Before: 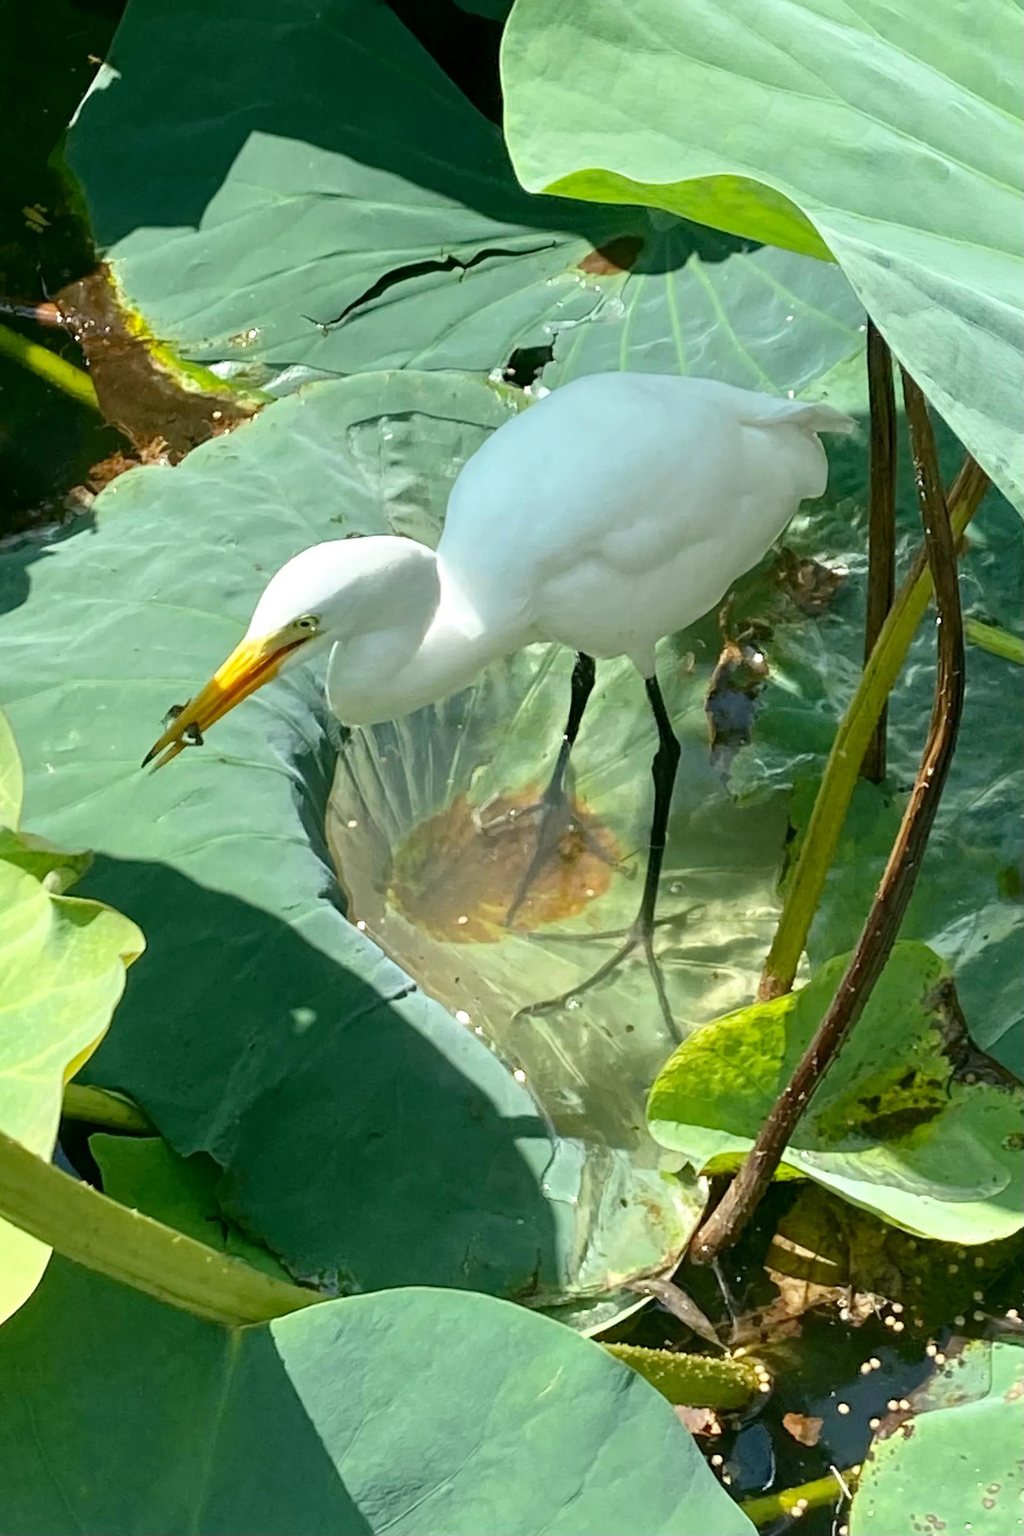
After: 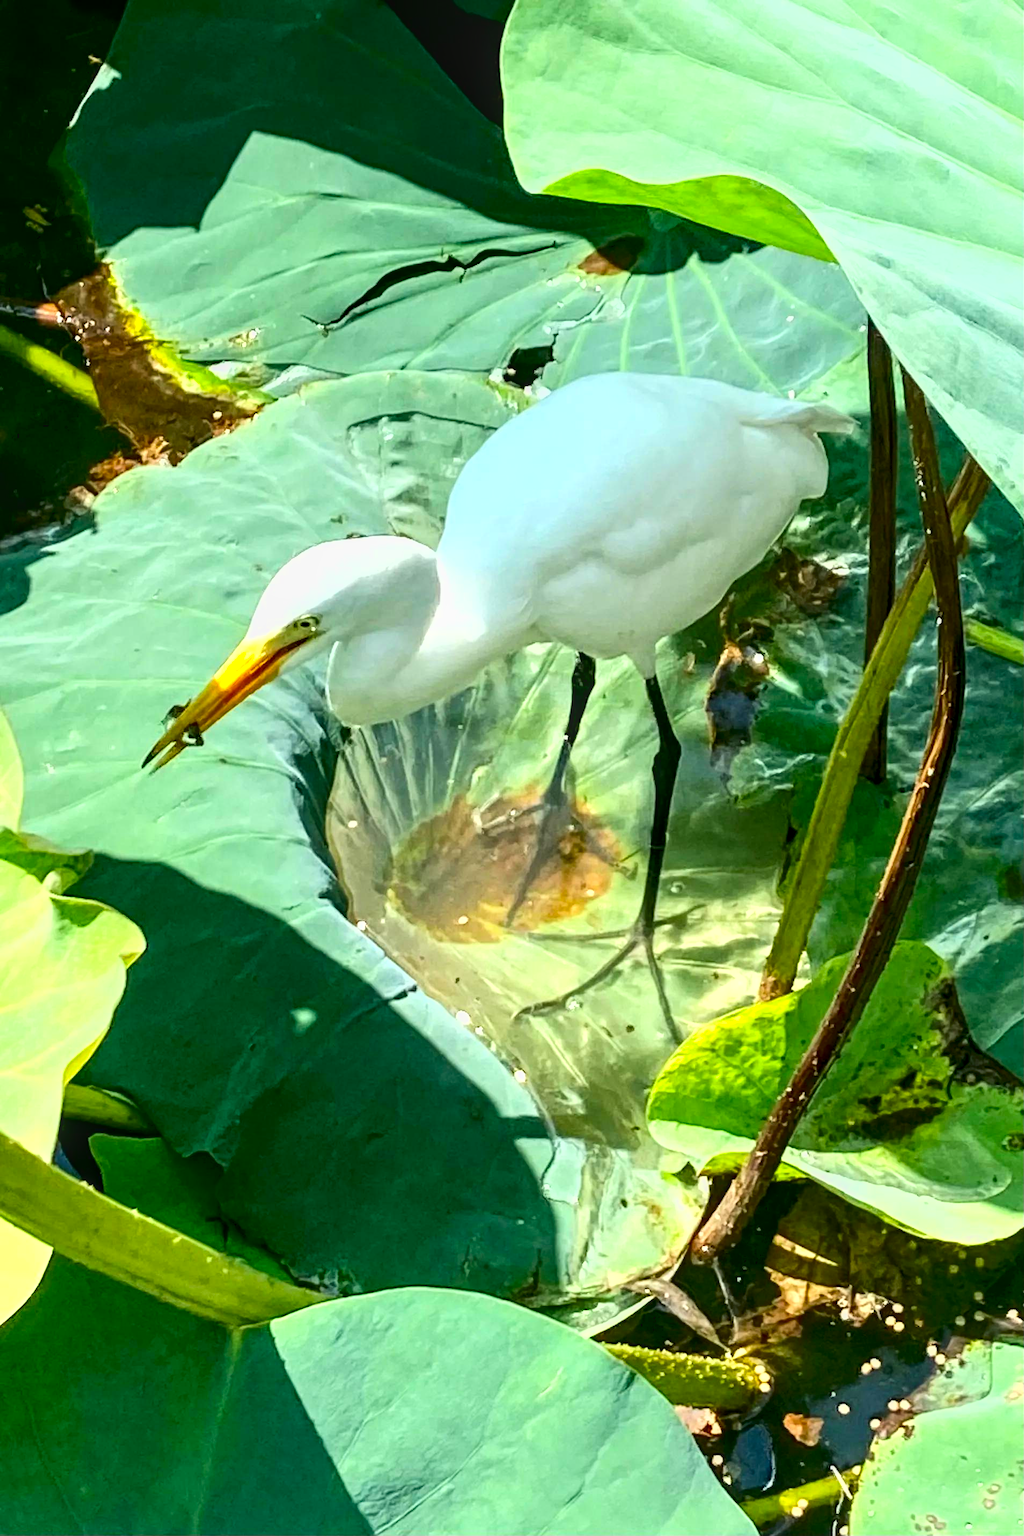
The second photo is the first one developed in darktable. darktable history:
tone curve: curves: ch0 [(0, 0) (0.55, 0.716) (0.841, 0.969)]
contrast brightness saturation: contrast 0.12, brightness -0.12, saturation 0.2
local contrast: on, module defaults
